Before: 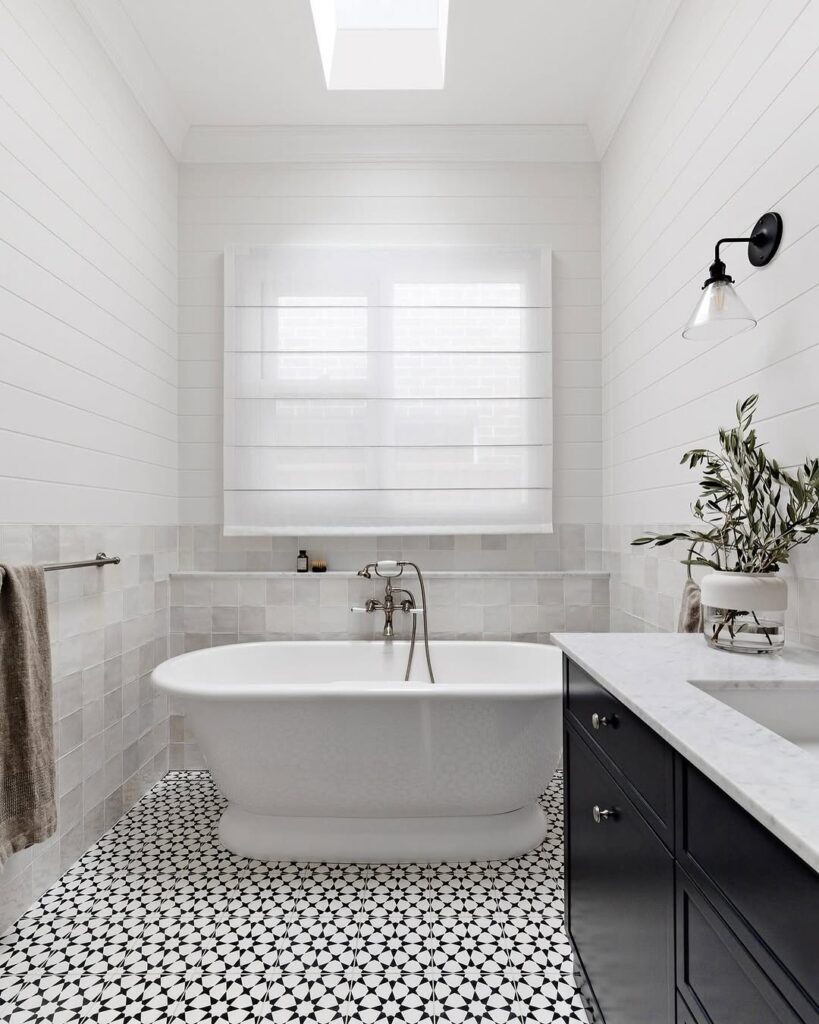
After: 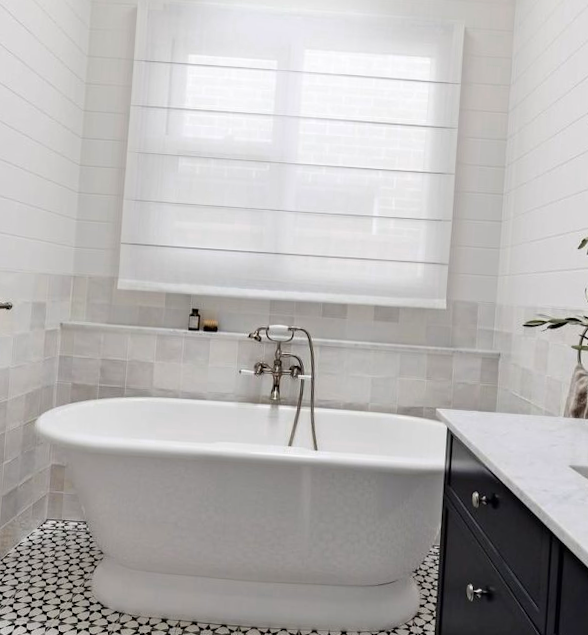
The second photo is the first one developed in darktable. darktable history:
crop and rotate: angle -4°, left 9.74%, top 20.643%, right 12.291%, bottom 11.995%
color zones: curves: ch0 [(0.099, 0.624) (0.257, 0.596) (0.384, 0.376) (0.529, 0.492) (0.697, 0.564) (0.768, 0.532) (0.908, 0.644)]; ch1 [(0.112, 0.564) (0.254, 0.612) (0.432, 0.676) (0.592, 0.456) (0.743, 0.684) (0.888, 0.536)]; ch2 [(0.25, 0.5) (0.469, 0.36) (0.75, 0.5)]
